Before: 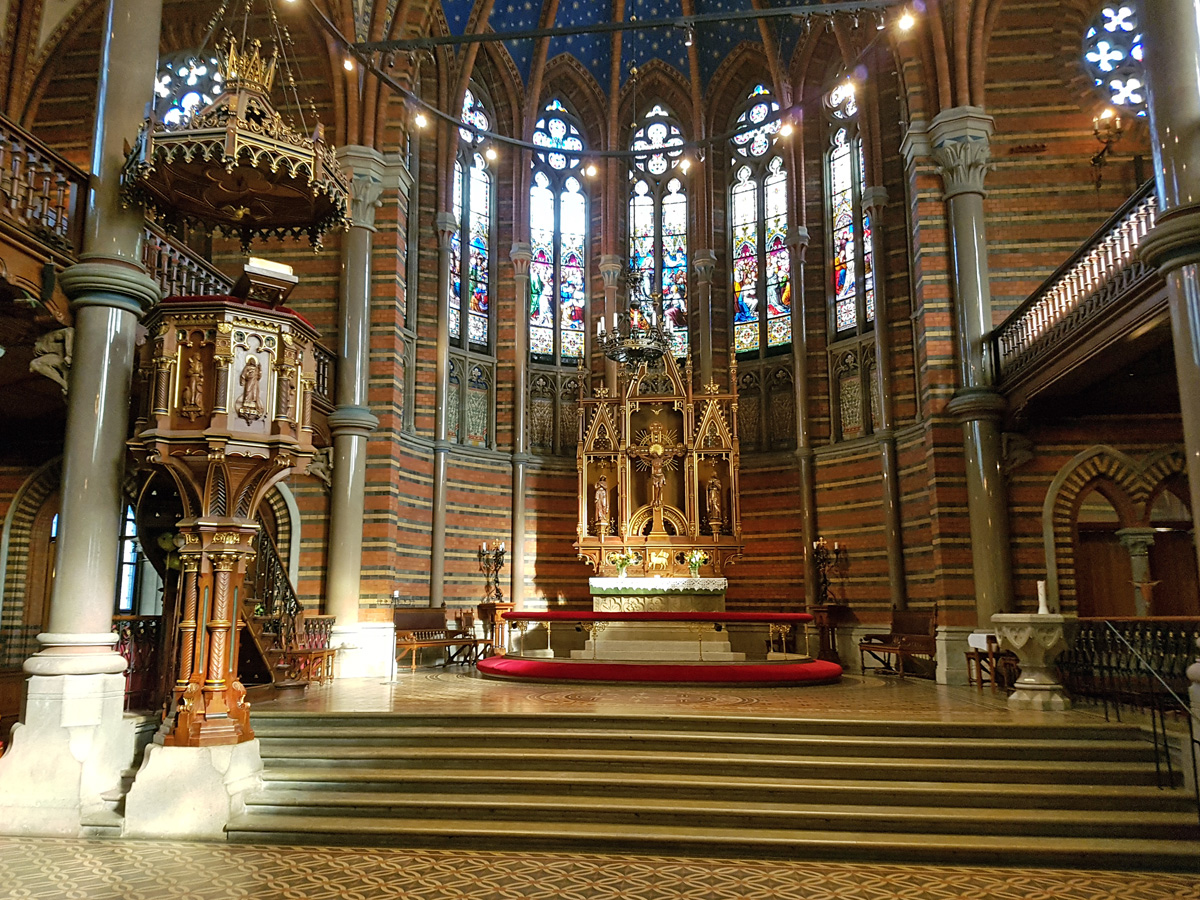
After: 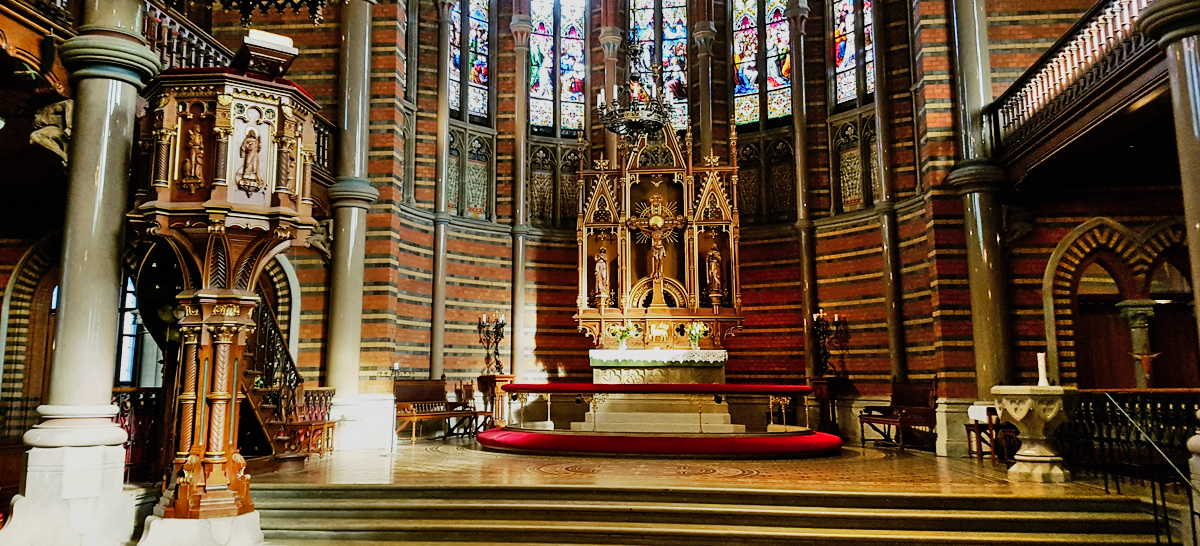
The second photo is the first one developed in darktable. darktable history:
exposure: compensate highlight preservation false
crop and rotate: top 25.357%, bottom 13.942%
shadows and highlights: soften with gaussian
sigmoid: contrast 1.69, skew -0.23, preserve hue 0%, red attenuation 0.1, red rotation 0.035, green attenuation 0.1, green rotation -0.017, blue attenuation 0.15, blue rotation -0.052, base primaries Rec2020
